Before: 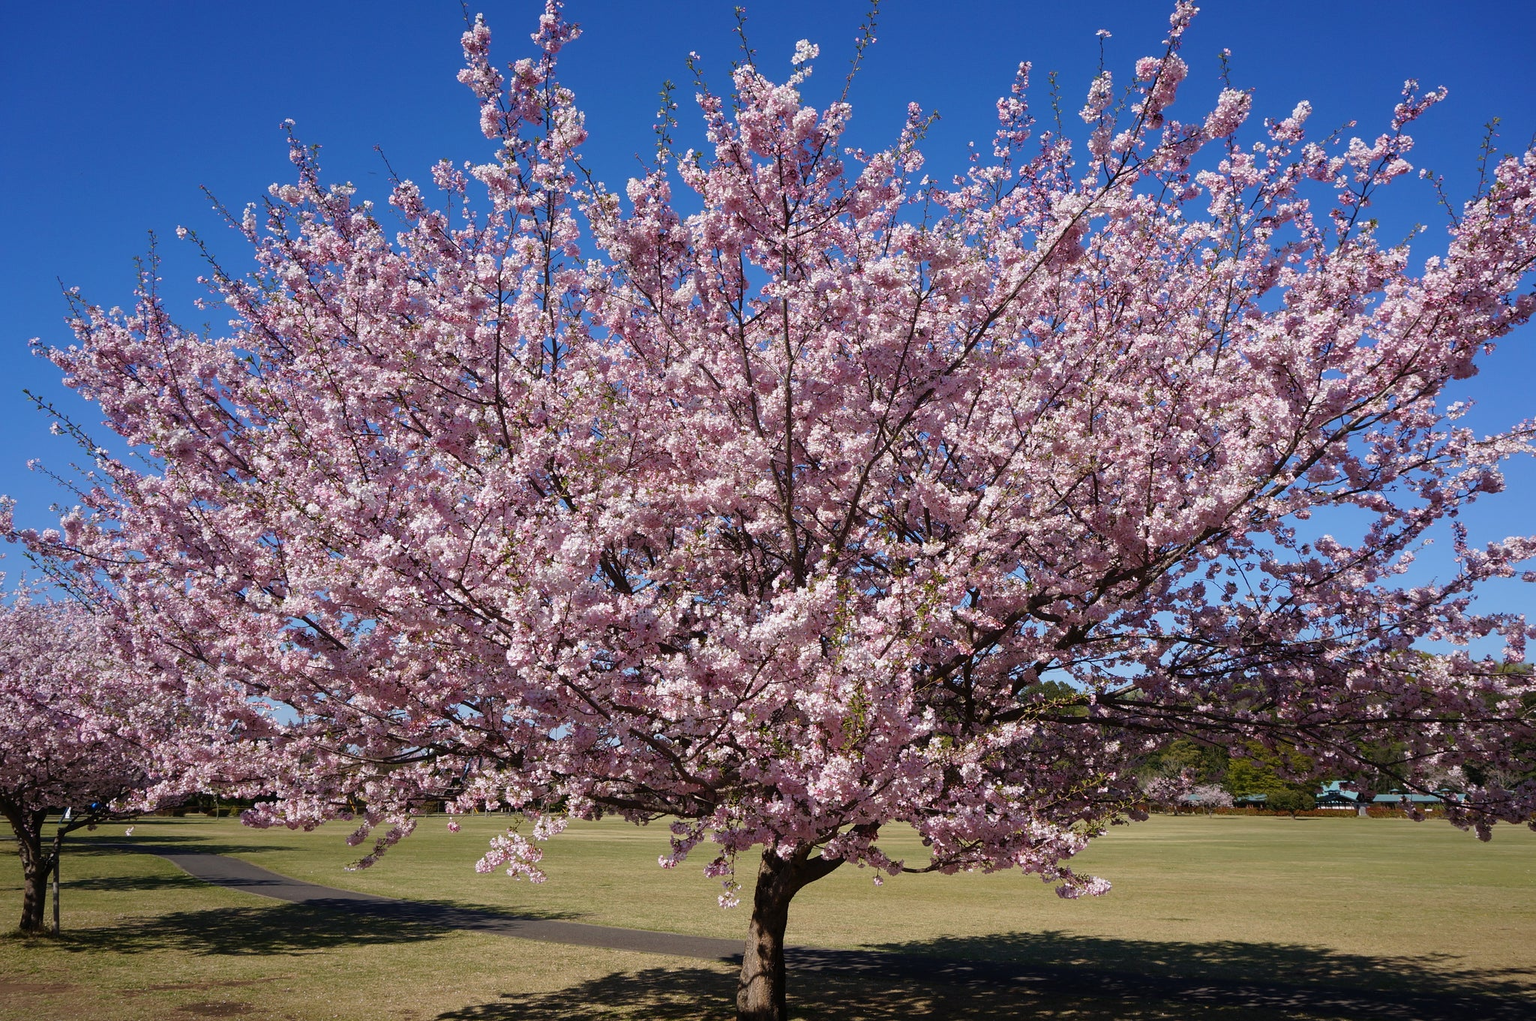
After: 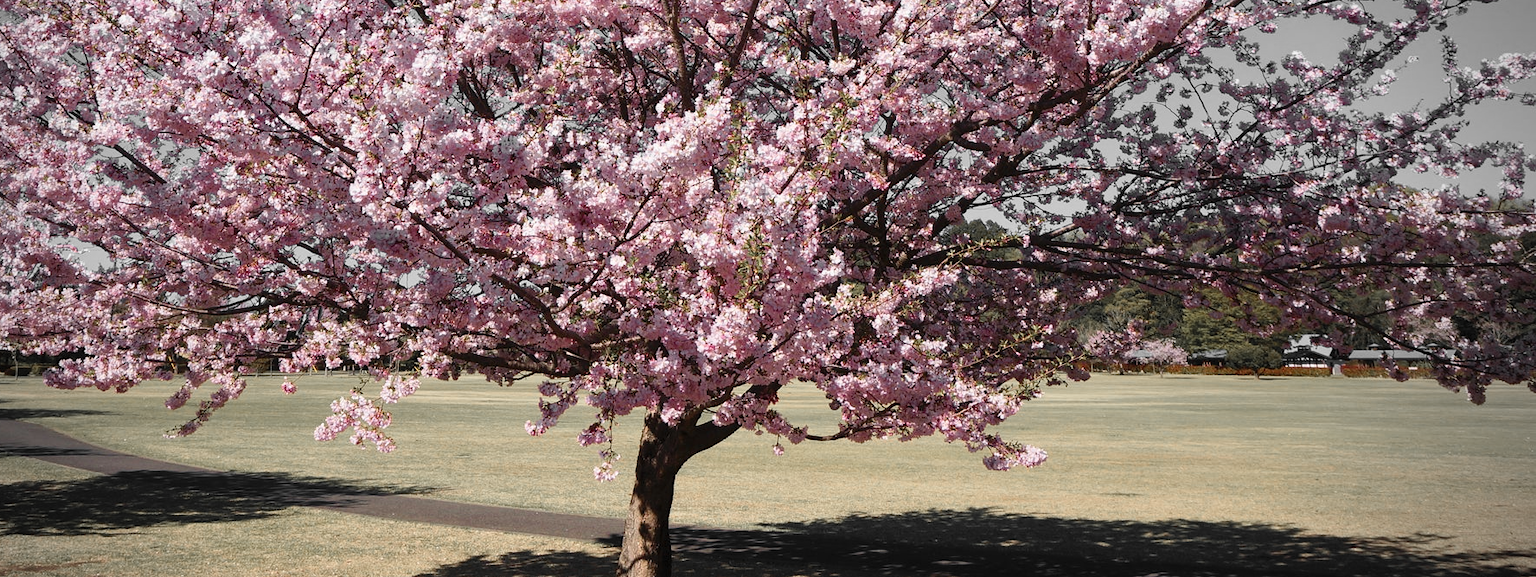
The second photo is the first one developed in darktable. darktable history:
contrast brightness saturation: contrast 0.199, brightness 0.156, saturation 0.217
vignetting: center (-0.053, -0.354)
crop and rotate: left 13.236%, top 48.061%, bottom 2.833%
color zones: curves: ch0 [(0, 0.447) (0.184, 0.543) (0.323, 0.476) (0.429, 0.445) (0.571, 0.443) (0.714, 0.451) (0.857, 0.452) (1, 0.447)]; ch1 [(0, 0.464) (0.176, 0.46) (0.287, 0.177) (0.429, 0.002) (0.571, 0) (0.714, 0) (0.857, 0) (1, 0.464)]
